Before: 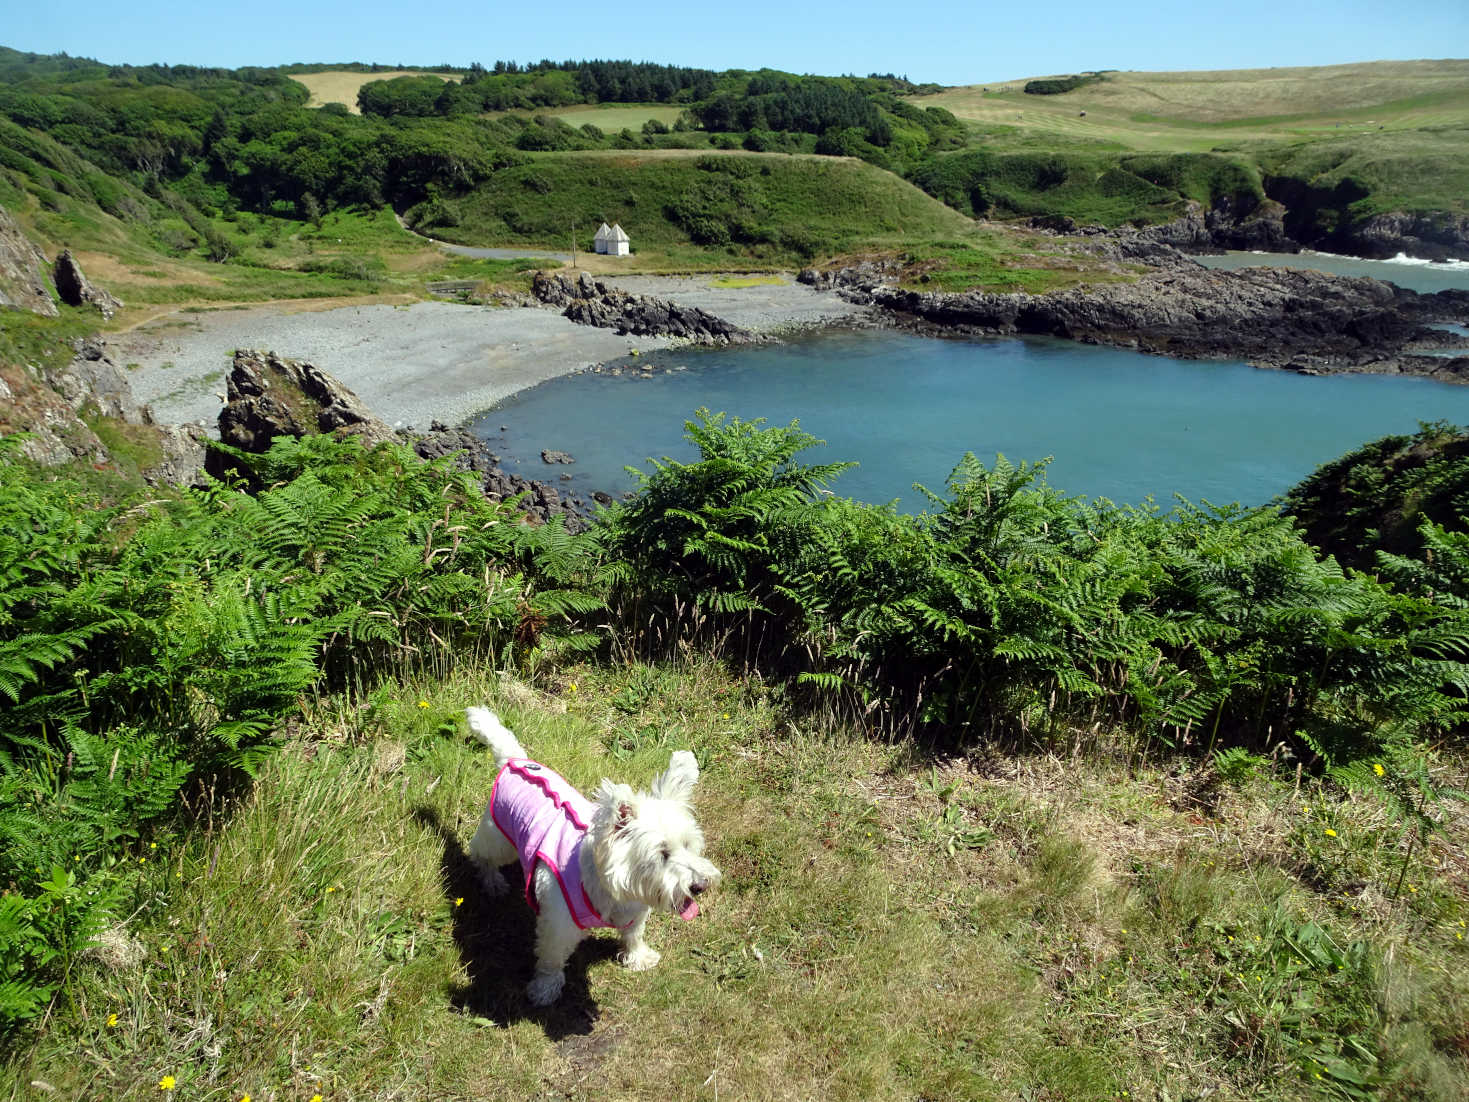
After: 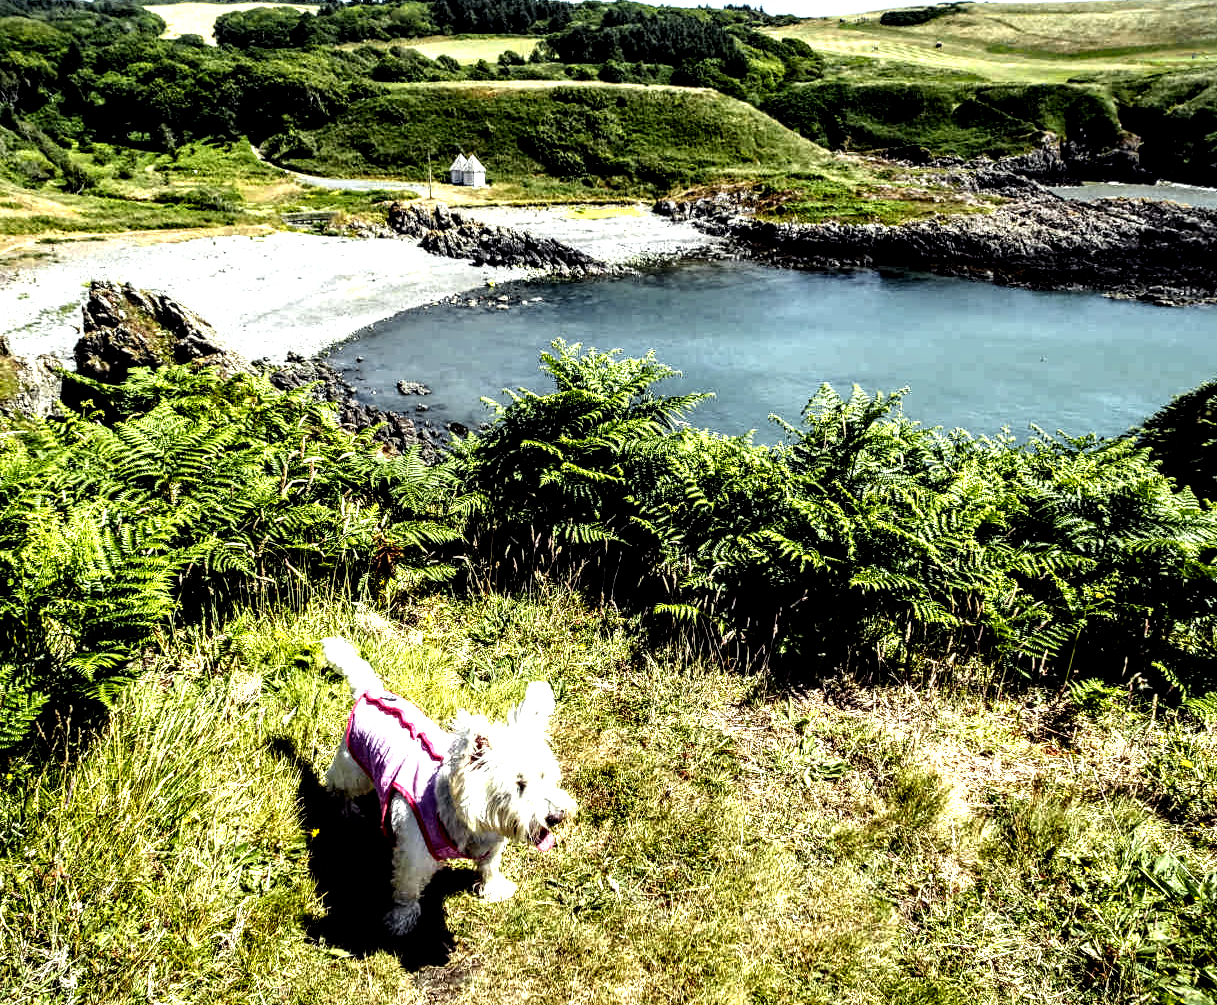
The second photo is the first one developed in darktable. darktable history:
local contrast: highlights 116%, shadows 42%, detail 292%
color zones: curves: ch0 [(0, 0.511) (0.143, 0.531) (0.286, 0.56) (0.429, 0.5) (0.571, 0.5) (0.714, 0.5) (0.857, 0.5) (1, 0.5)]; ch1 [(0, 0.525) (0.143, 0.705) (0.286, 0.715) (0.429, 0.35) (0.571, 0.35) (0.714, 0.35) (0.857, 0.4) (1, 0.4)]; ch2 [(0, 0.572) (0.143, 0.512) (0.286, 0.473) (0.429, 0.45) (0.571, 0.5) (0.714, 0.5) (0.857, 0.518) (1, 0.518)]
tone curve: curves: ch0 [(0, 0.028) (0.138, 0.156) (0.468, 0.516) (0.754, 0.823) (1, 1)], color space Lab, linked channels, preserve colors none
shadows and highlights: shadows 25.05, white point adjustment -3.1, highlights -29.75
crop: left 9.807%, top 6.34%, right 7.283%, bottom 2.459%
